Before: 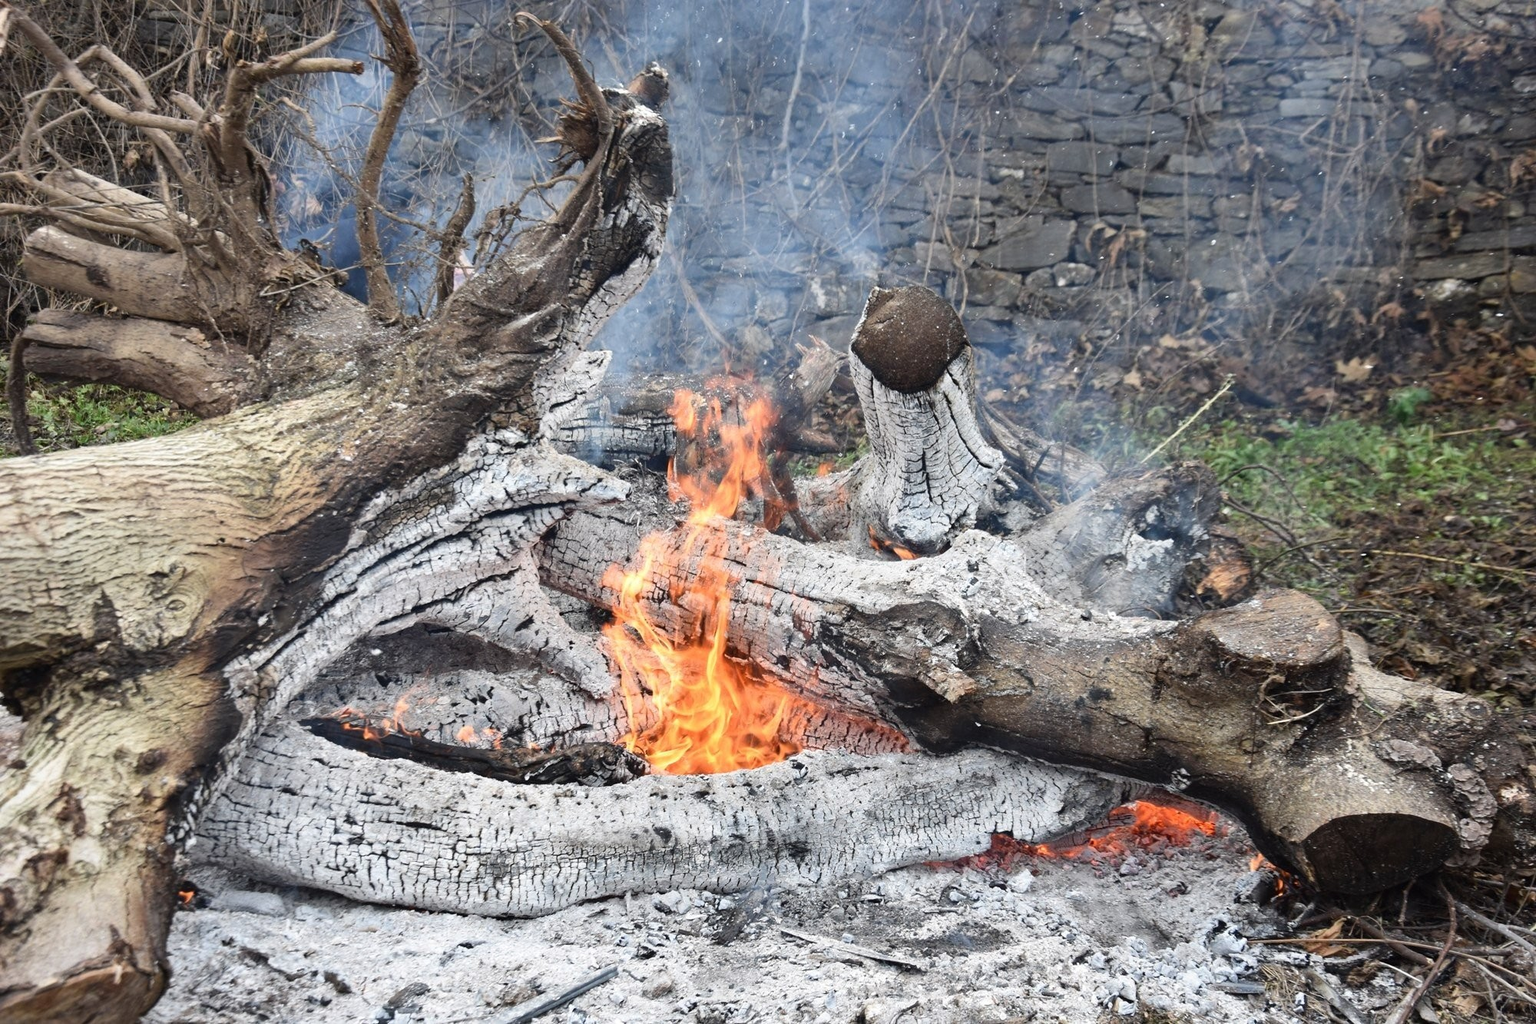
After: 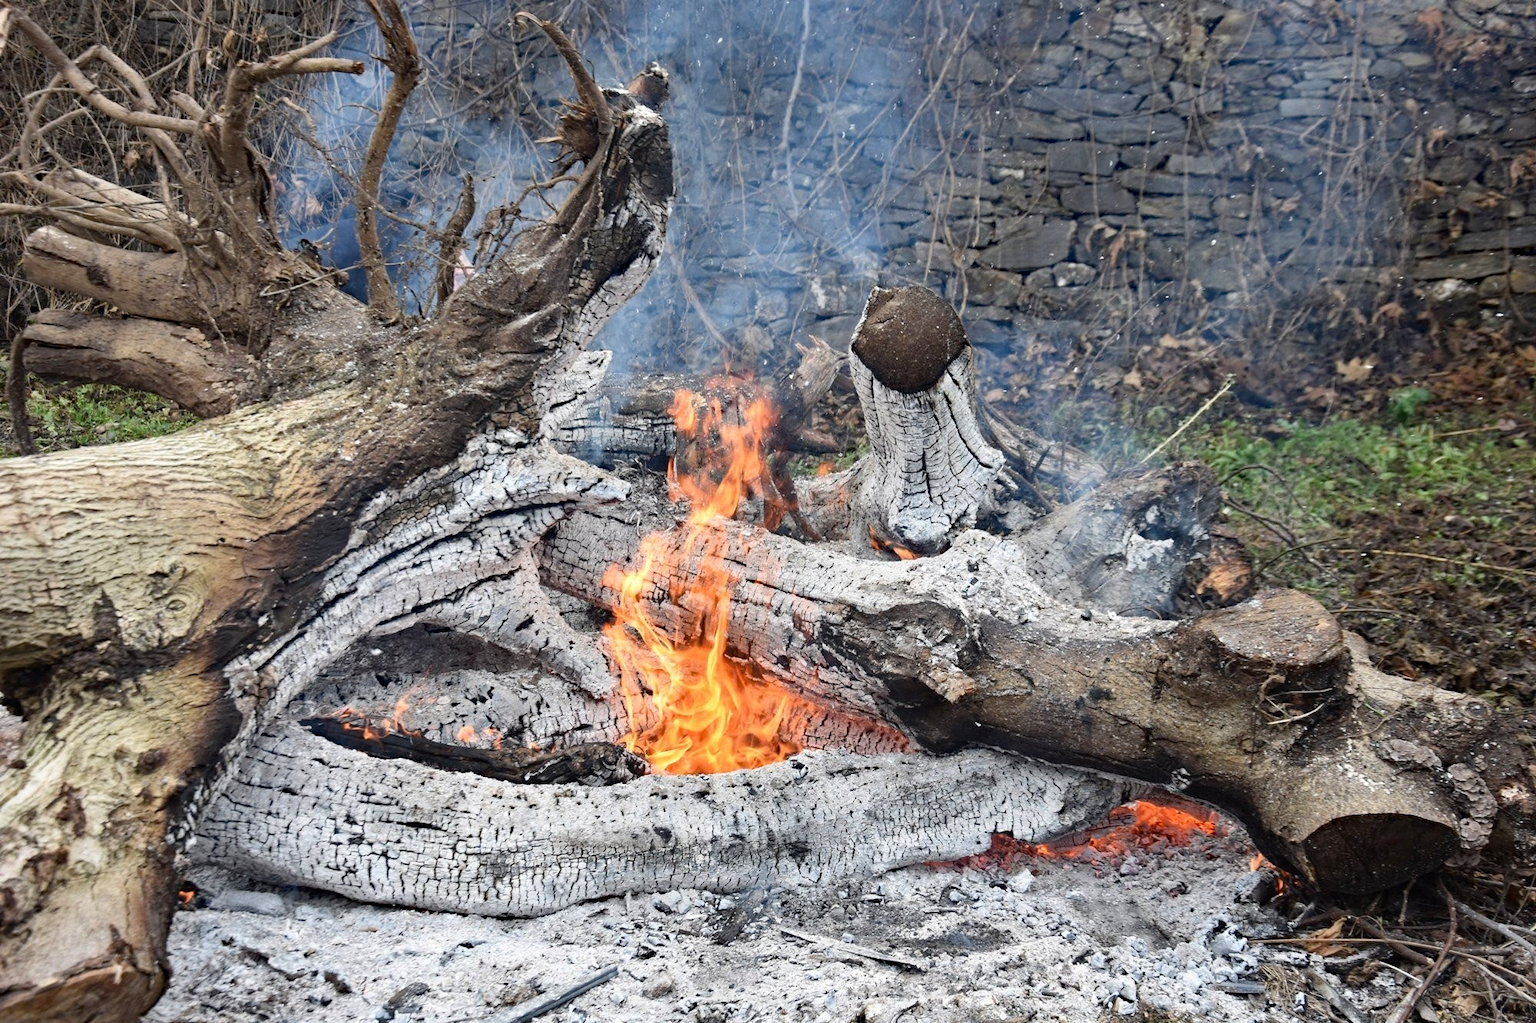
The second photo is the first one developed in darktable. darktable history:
haze removal: strength 0.299, distance 0.256, compatibility mode true, adaptive false
